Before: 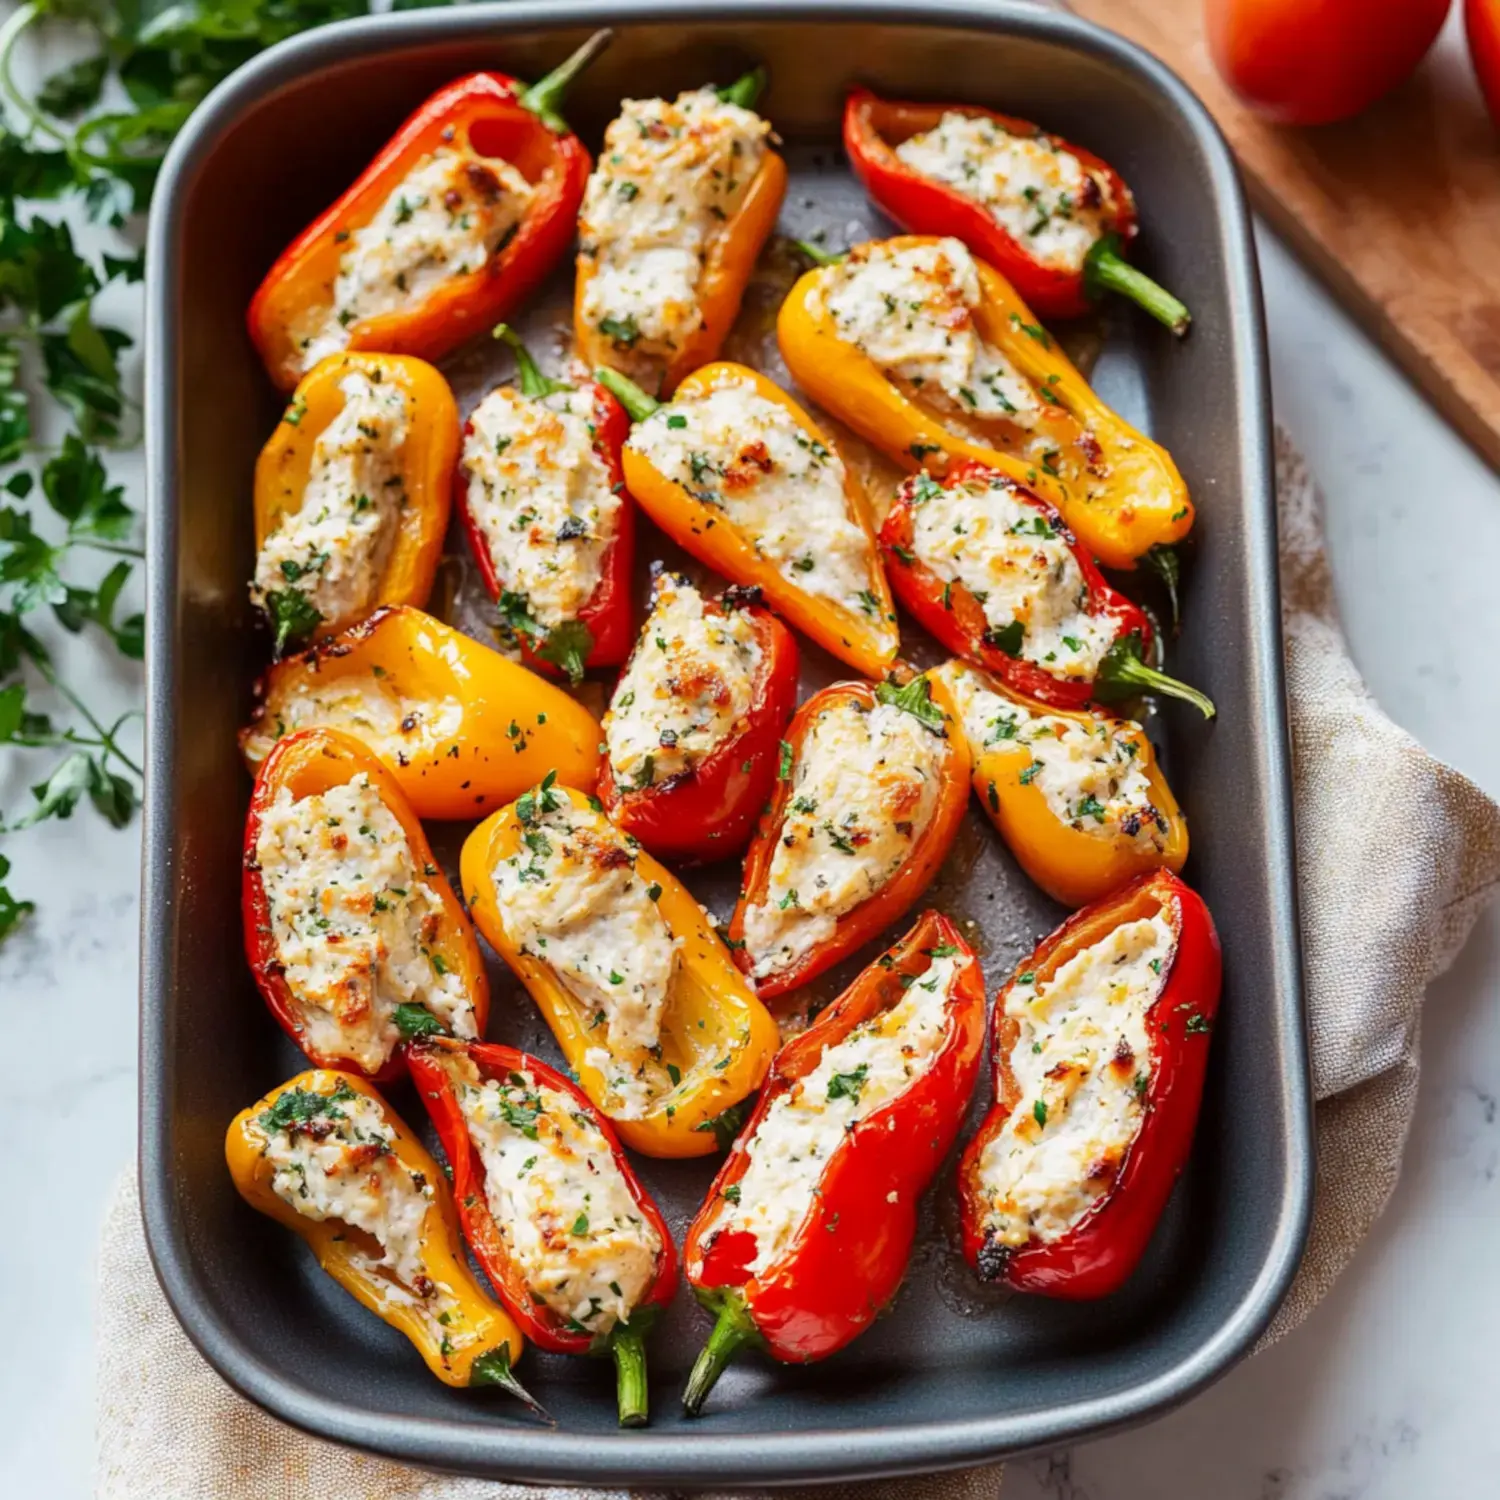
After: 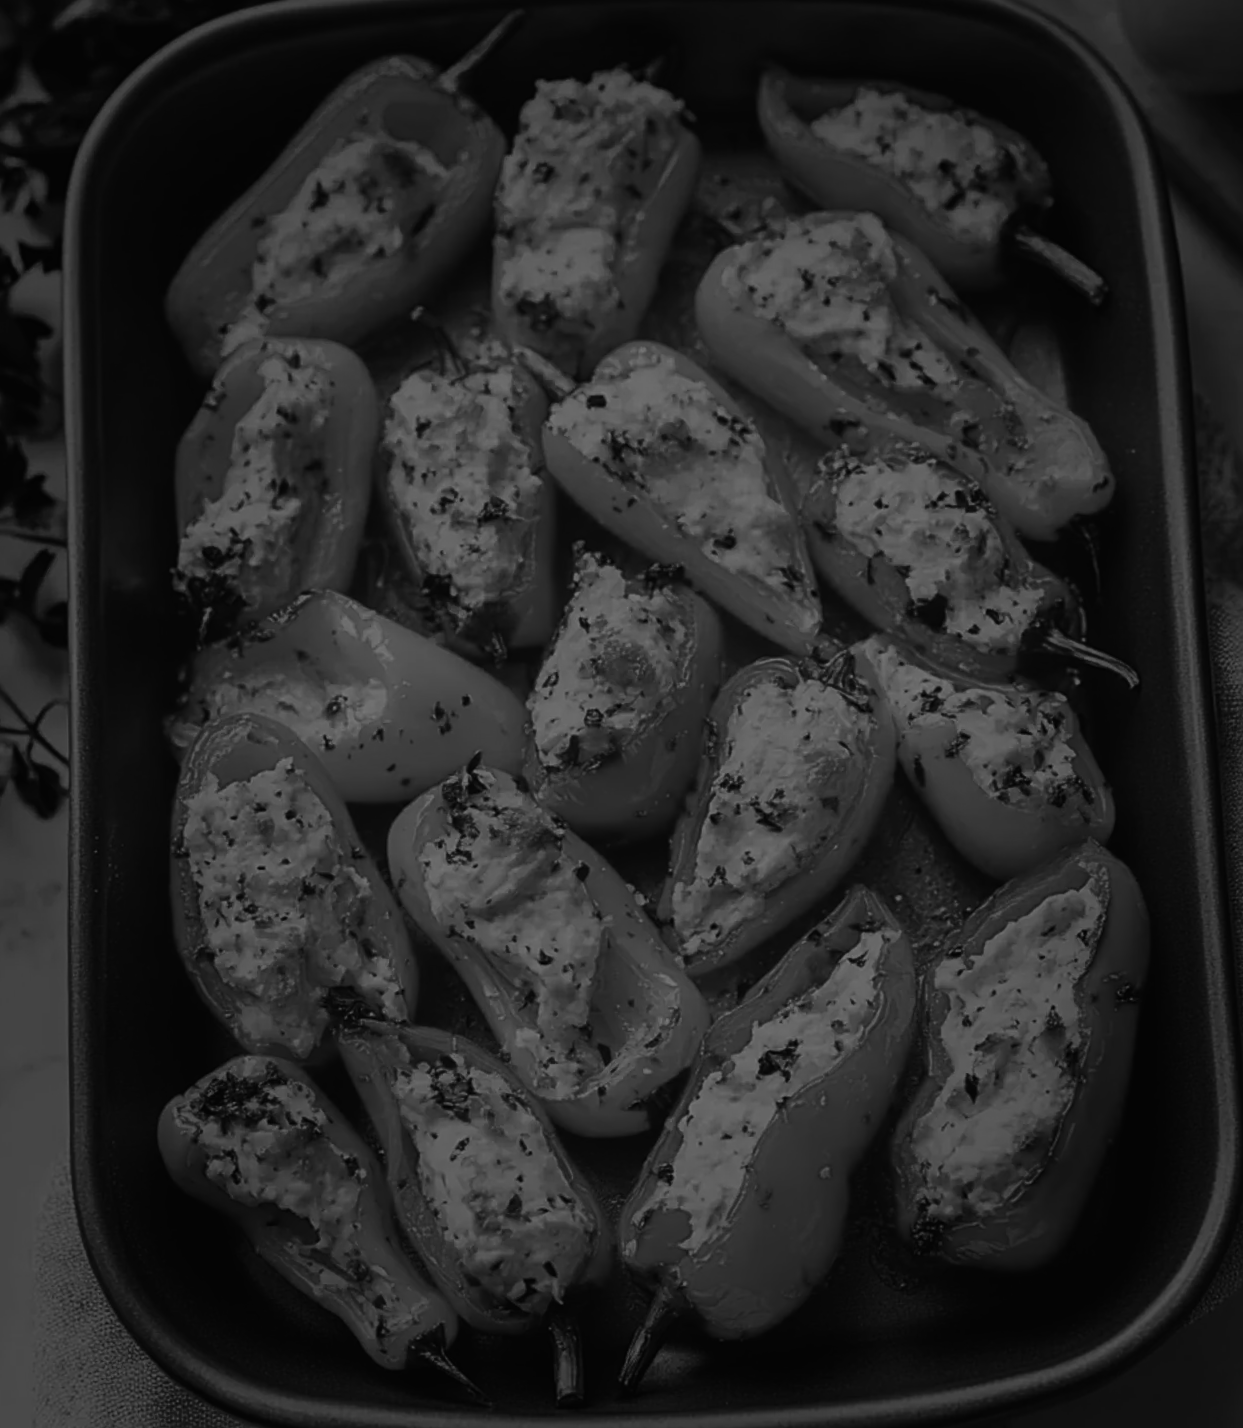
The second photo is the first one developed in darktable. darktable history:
monochrome: a 32, b 64, size 2.3
exposure: black level correction -0.025, exposure -0.117 EV, compensate highlight preservation false
vignetting: fall-off start 48.41%, automatic ratio true, width/height ratio 1.29, unbound false
crop and rotate: angle 1°, left 4.281%, top 0.642%, right 11.383%, bottom 2.486%
color balance rgb: perceptual brilliance grading › global brilliance -48.39%
color zones: curves: ch0 [(0.068, 0.464) (0.25, 0.5) (0.48, 0.508) (0.75, 0.536) (0.886, 0.476) (0.967, 0.456)]; ch1 [(0.066, 0.456) (0.25, 0.5) (0.616, 0.508) (0.746, 0.56) (0.934, 0.444)]
sharpen: on, module defaults
color balance: mode lift, gamma, gain (sRGB), lift [1, 1, 0.101, 1]
